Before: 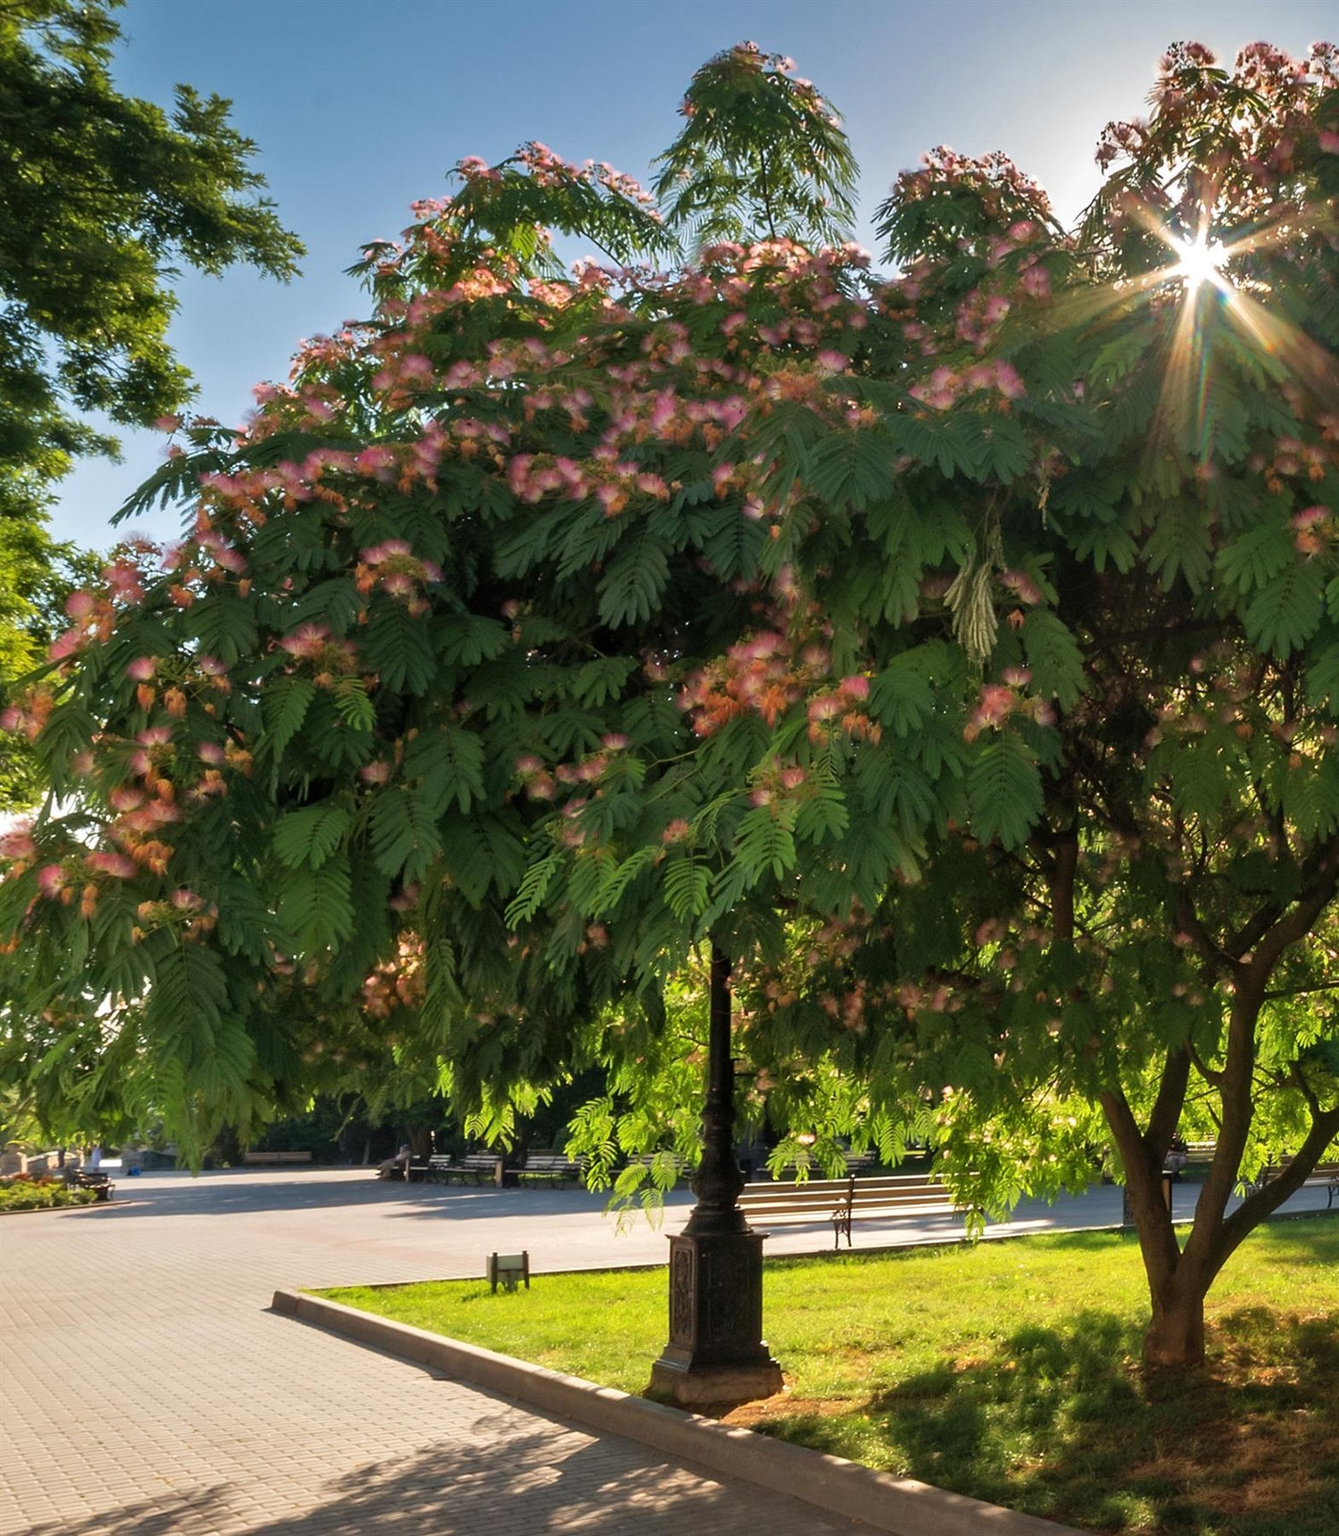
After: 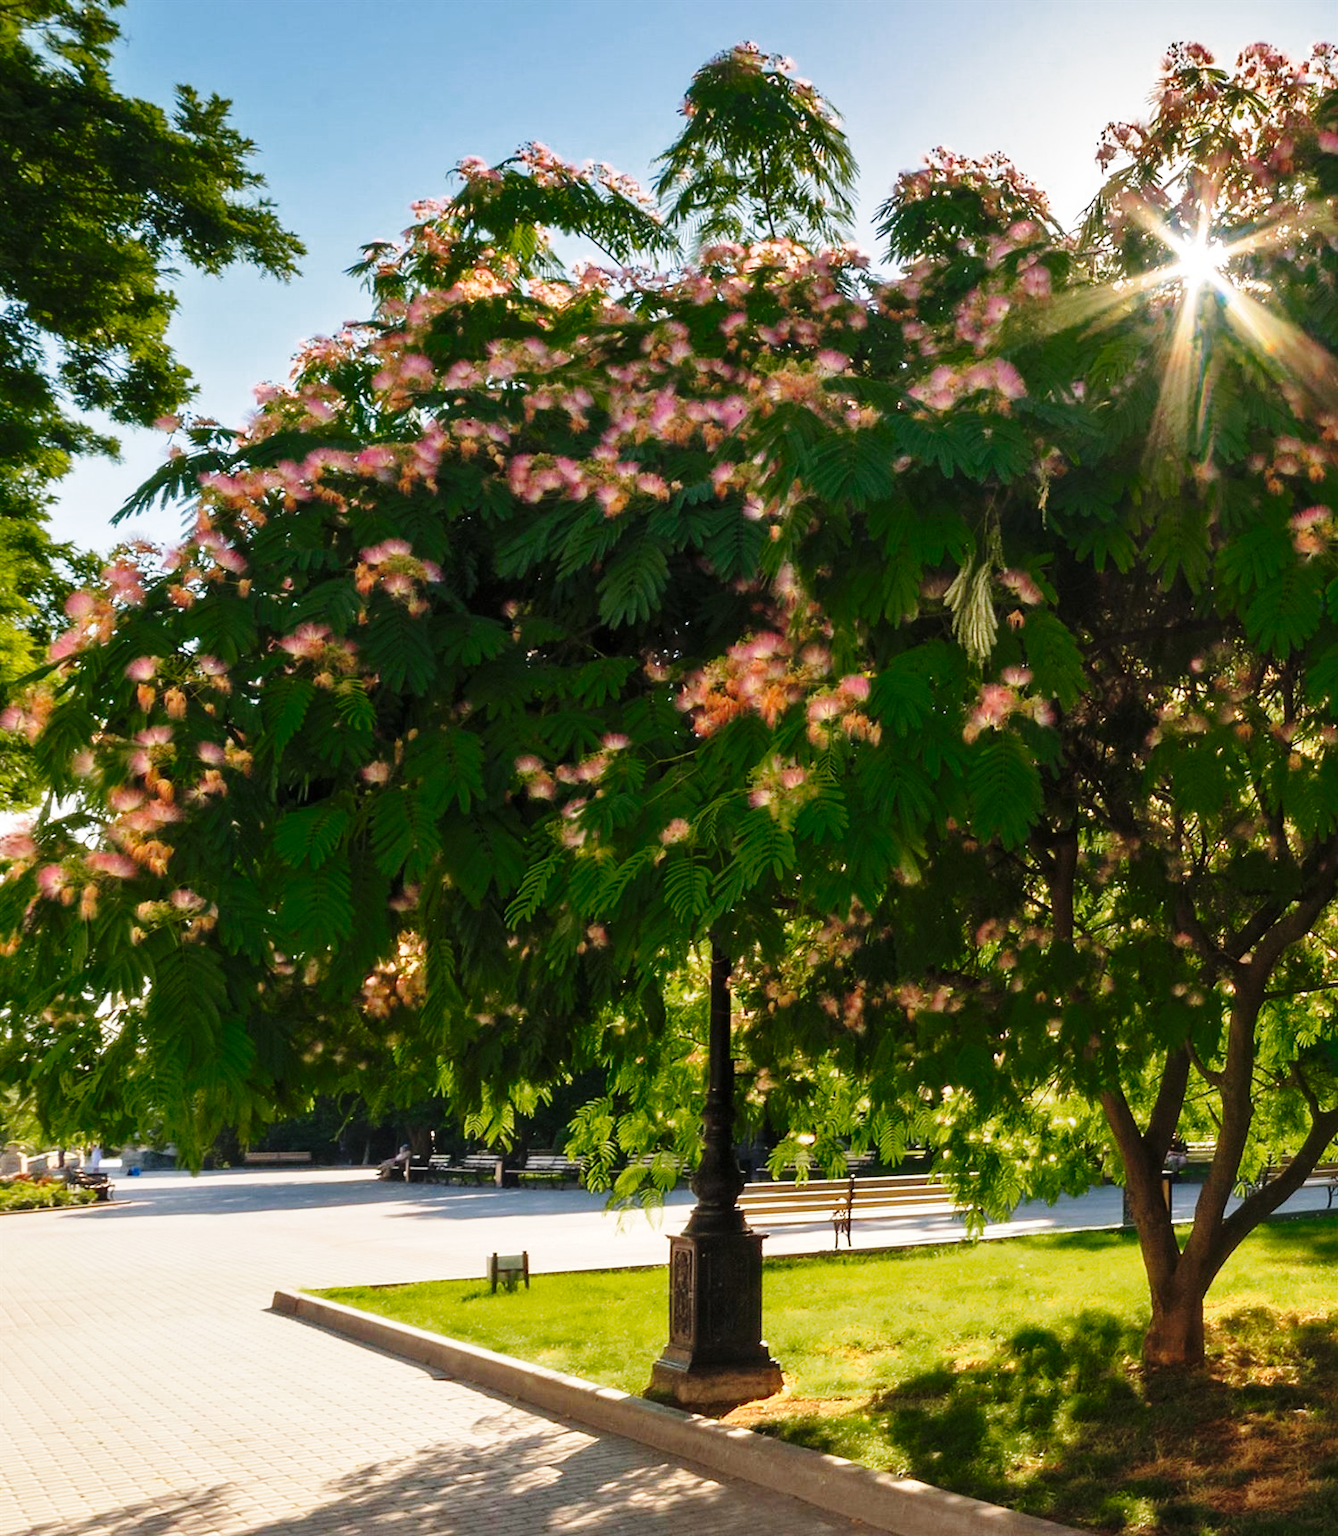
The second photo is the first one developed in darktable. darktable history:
base curve: curves: ch0 [(0, 0) (0.028, 0.03) (0.121, 0.232) (0.46, 0.748) (0.859, 0.968) (1, 1)], preserve colors none
color zones: curves: ch0 [(0.25, 0.5) (0.347, 0.092) (0.75, 0.5)]; ch1 [(0.25, 0.5) (0.33, 0.51) (0.75, 0.5)]
